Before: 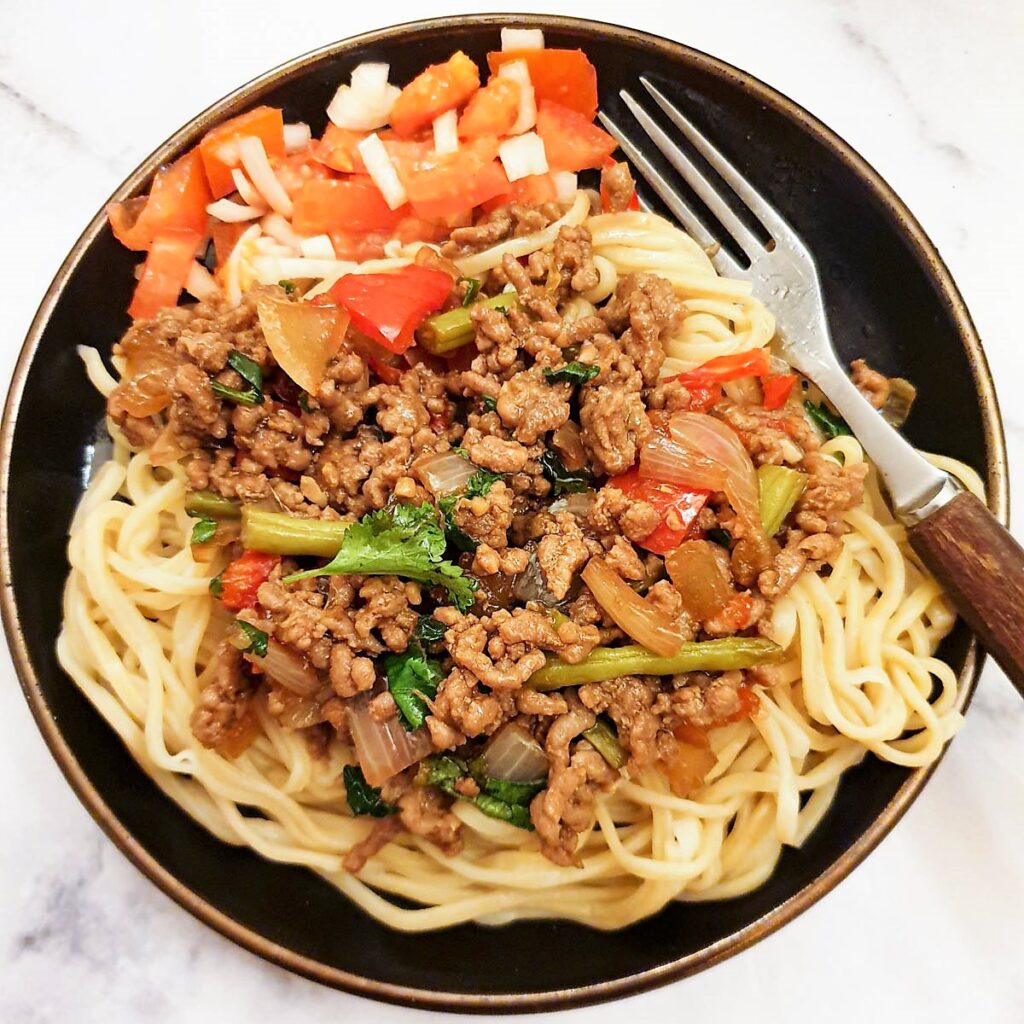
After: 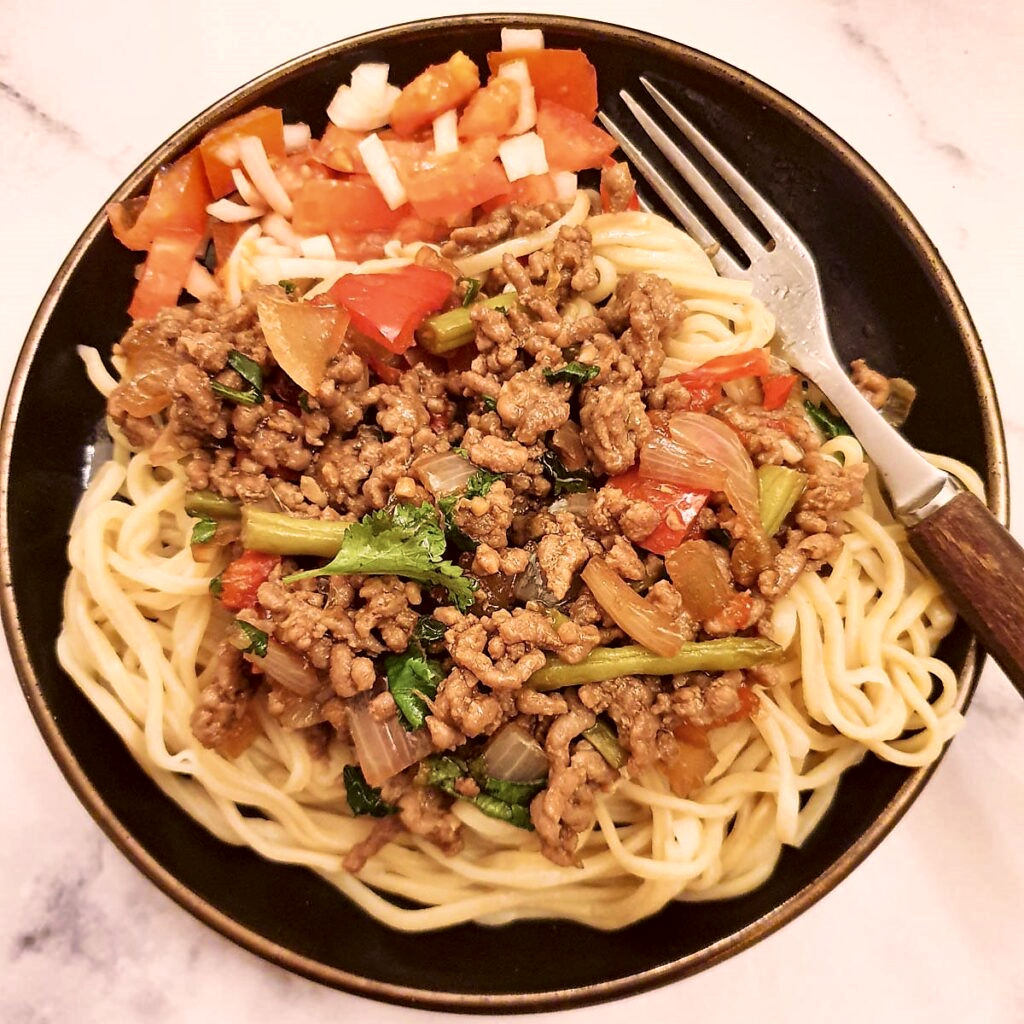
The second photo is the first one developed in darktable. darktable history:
color correction: highlights a* 10.23, highlights b* 9.78, shadows a* 8.19, shadows b* 7.7, saturation 0.779
shadows and highlights: shadows 25.61, highlights -48.07, soften with gaussian
velvia: on, module defaults
